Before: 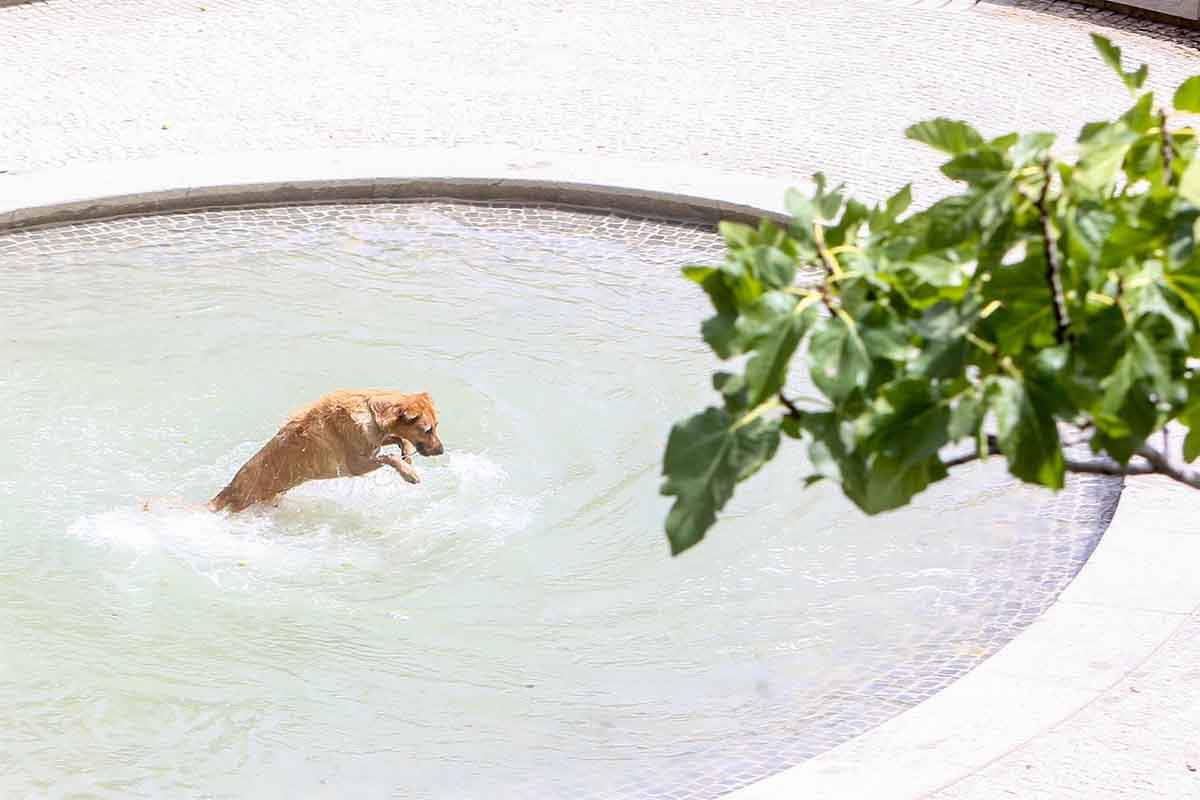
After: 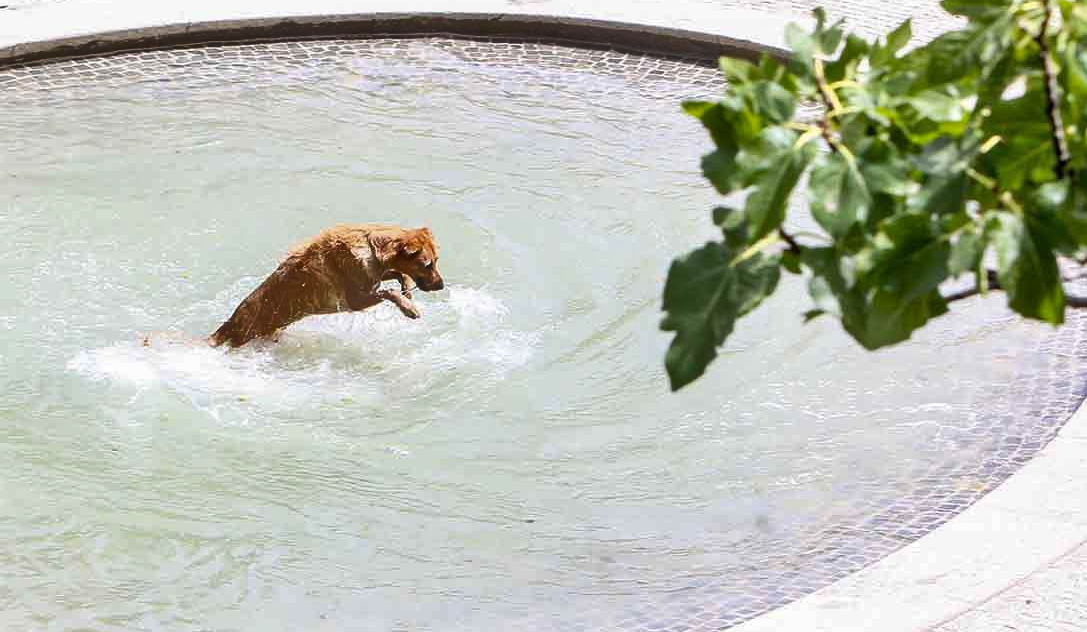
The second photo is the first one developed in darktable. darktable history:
crop: top 20.641%, right 9.412%, bottom 0.253%
shadows and highlights: shadows 60.72, soften with gaussian
exposure: compensate exposure bias true, compensate highlight preservation false
